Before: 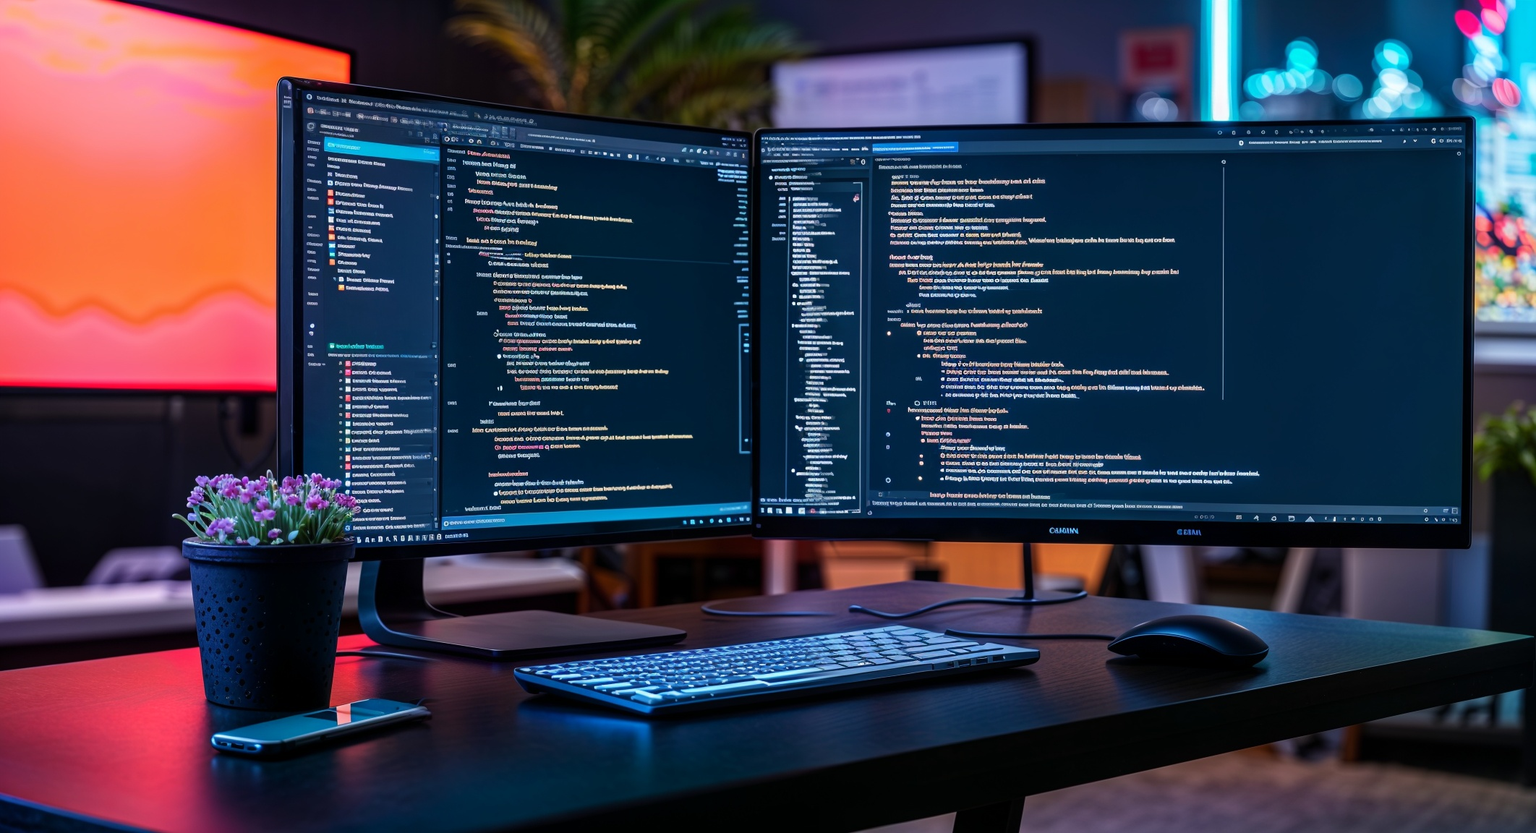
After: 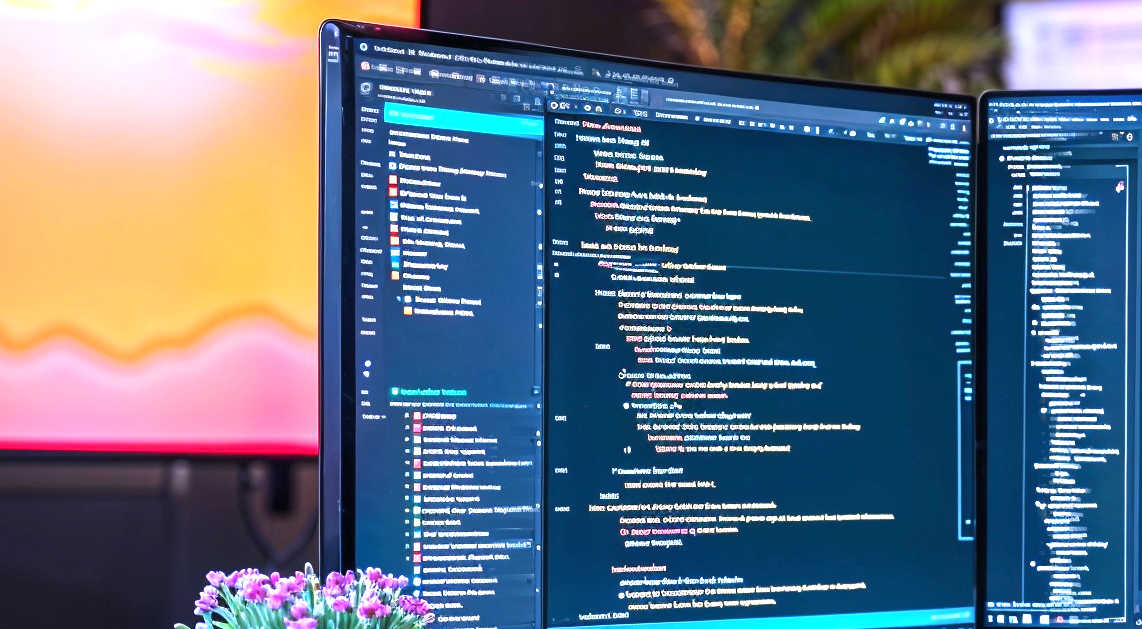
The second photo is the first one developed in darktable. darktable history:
crop and rotate: left 3.024%, top 7.597%, right 43.195%, bottom 37.784%
exposure: black level correction 0, exposure 1.669 EV, compensate highlight preservation false
